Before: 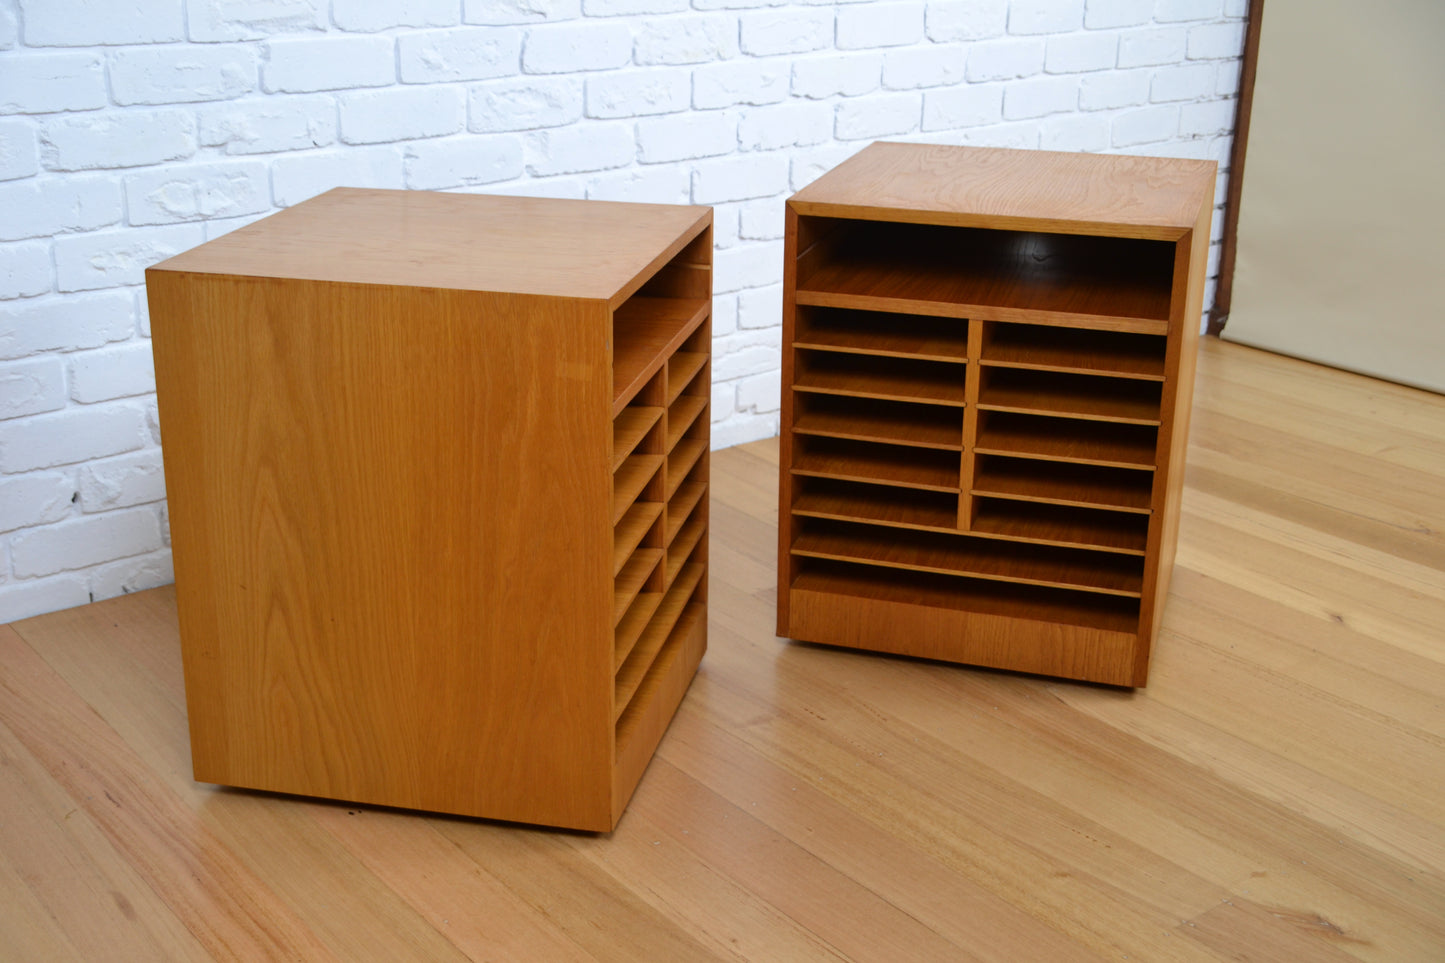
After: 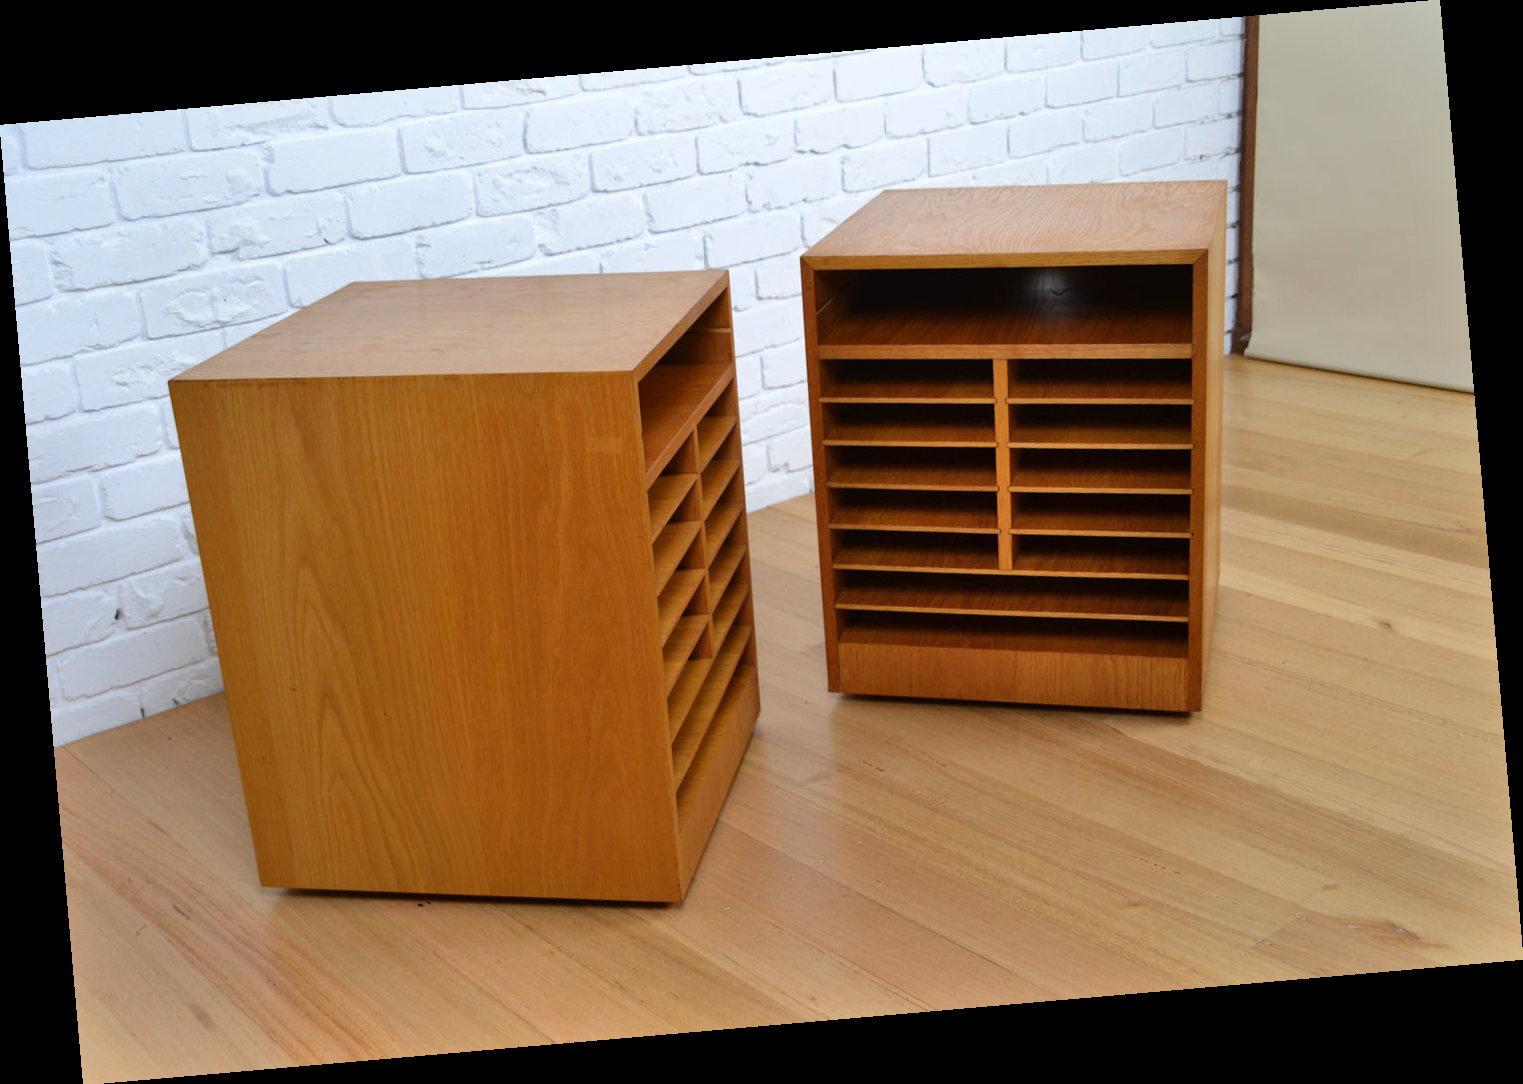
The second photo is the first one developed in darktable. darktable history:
shadows and highlights: soften with gaussian
rotate and perspective: rotation -4.98°, automatic cropping off
